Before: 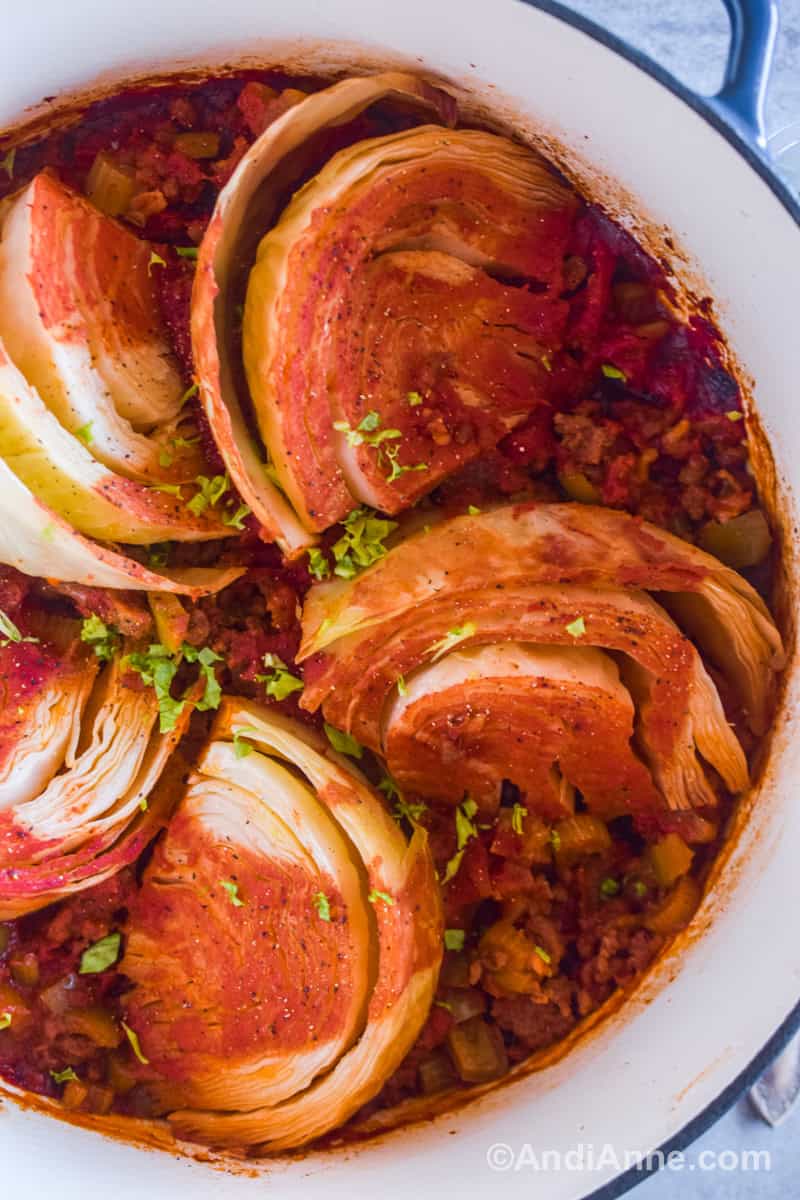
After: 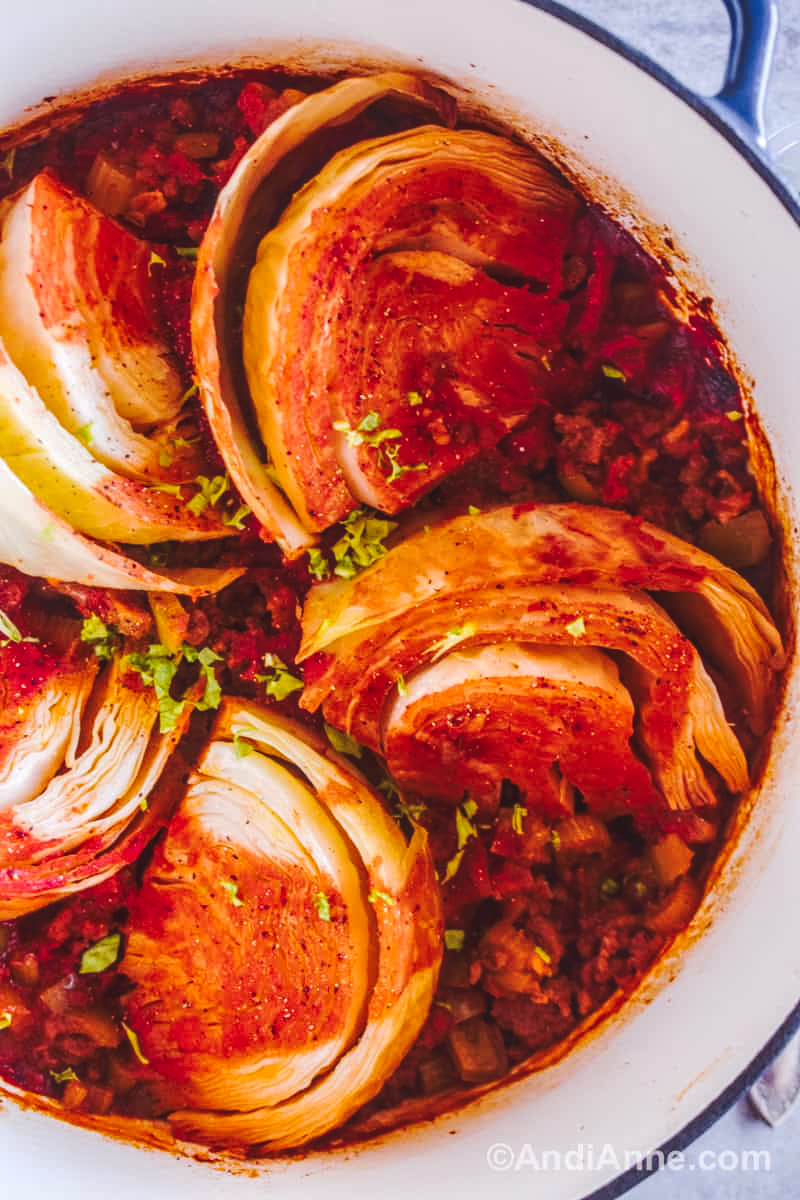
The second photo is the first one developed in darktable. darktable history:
tone curve: curves: ch0 [(0, 0) (0.003, 0.1) (0.011, 0.101) (0.025, 0.11) (0.044, 0.126) (0.069, 0.14) (0.1, 0.158) (0.136, 0.18) (0.177, 0.206) (0.224, 0.243) (0.277, 0.293) (0.335, 0.36) (0.399, 0.446) (0.468, 0.537) (0.543, 0.618) (0.623, 0.694) (0.709, 0.763) (0.801, 0.836) (0.898, 0.908) (1, 1)], preserve colors none
local contrast: on, module defaults
rgb levels: mode RGB, independent channels, levels [[0, 0.5, 1], [0, 0.521, 1], [0, 0.536, 1]]
